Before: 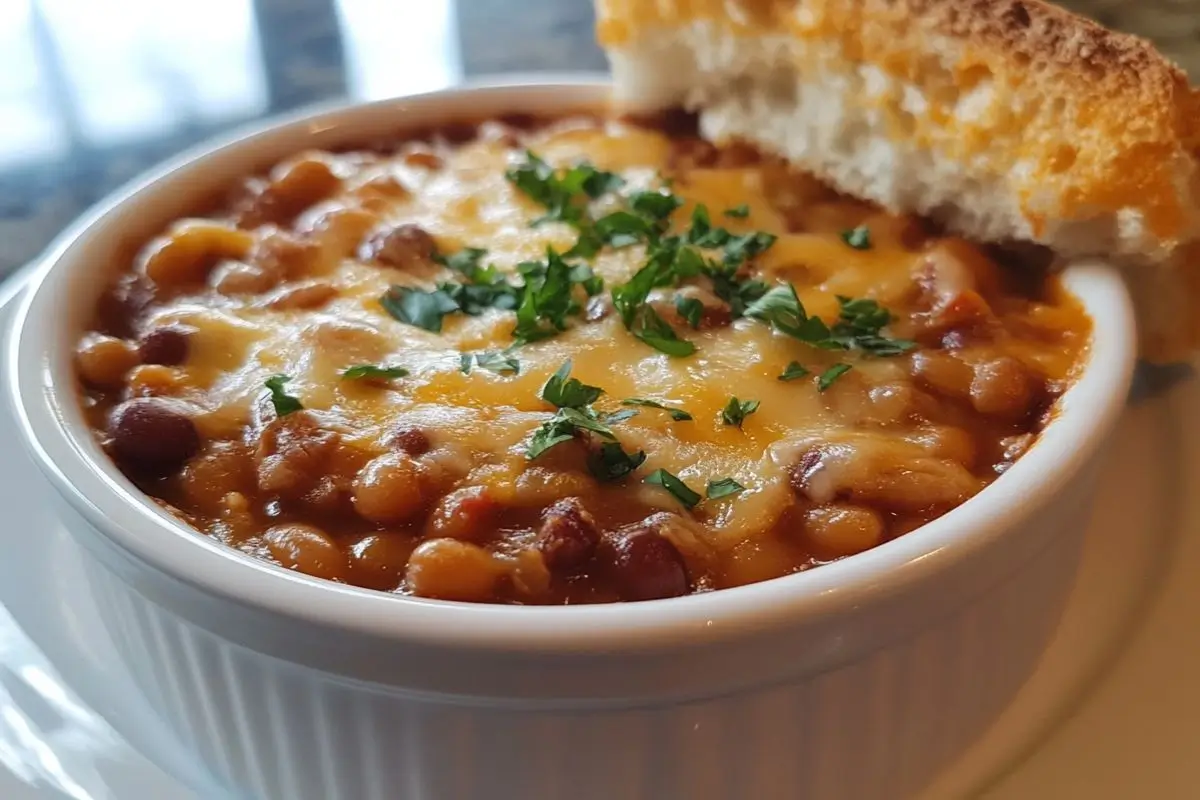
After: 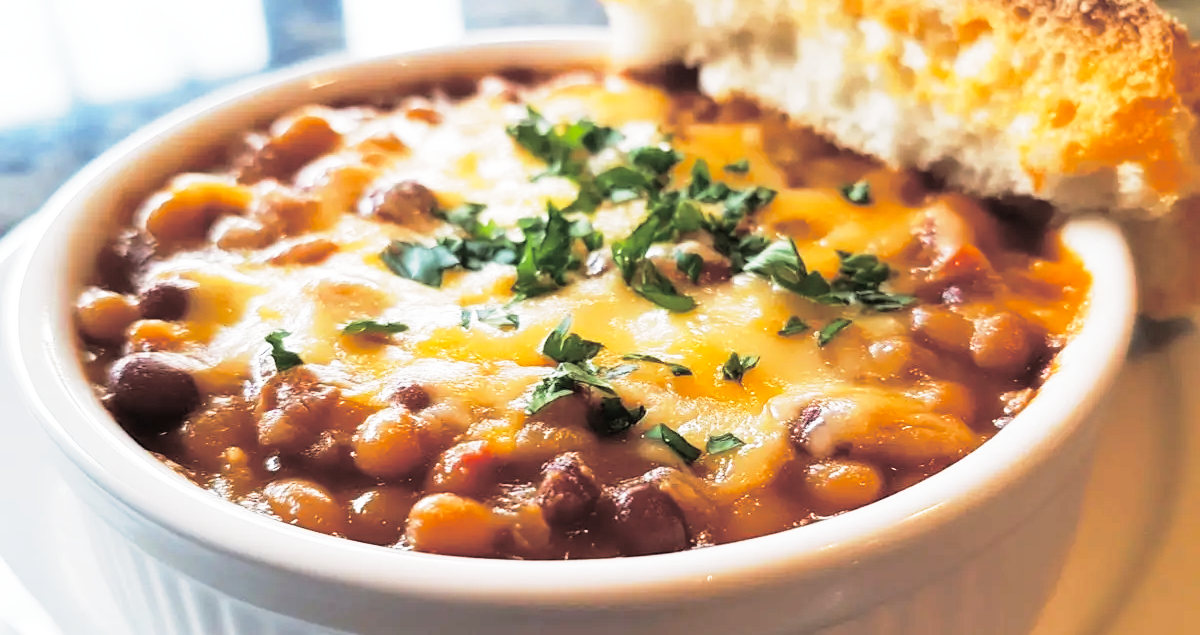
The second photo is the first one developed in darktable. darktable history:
base curve: curves: ch0 [(0, 0) (0.012, 0.01) (0.073, 0.168) (0.31, 0.711) (0.645, 0.957) (1, 1)], preserve colors none
split-toning: shadows › hue 36°, shadows › saturation 0.05, highlights › hue 10.8°, highlights › saturation 0.15, compress 40%
tone equalizer: on, module defaults
crop and rotate: top 5.667%, bottom 14.937%
